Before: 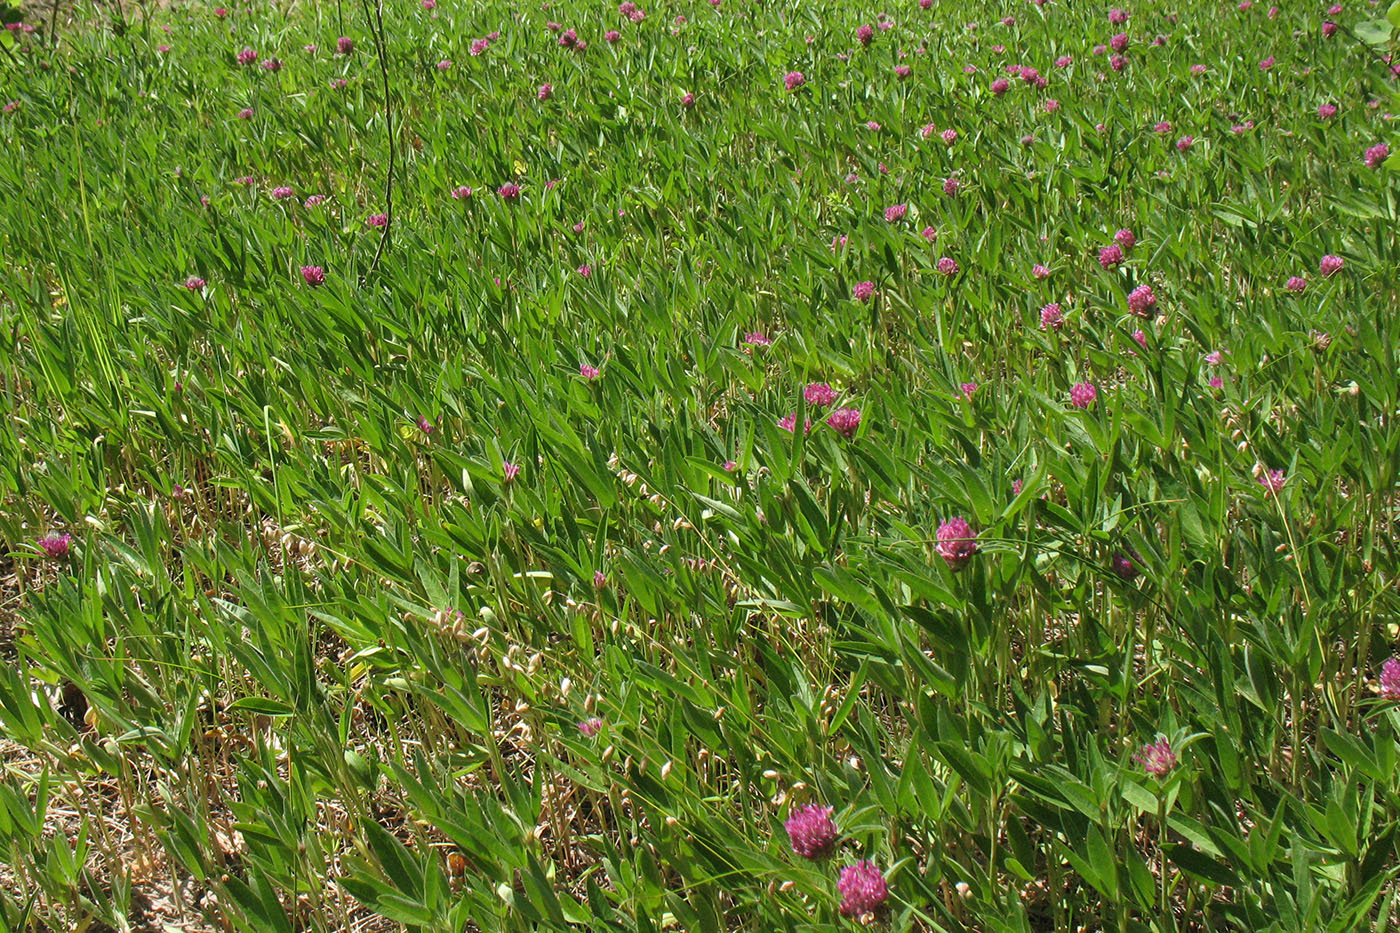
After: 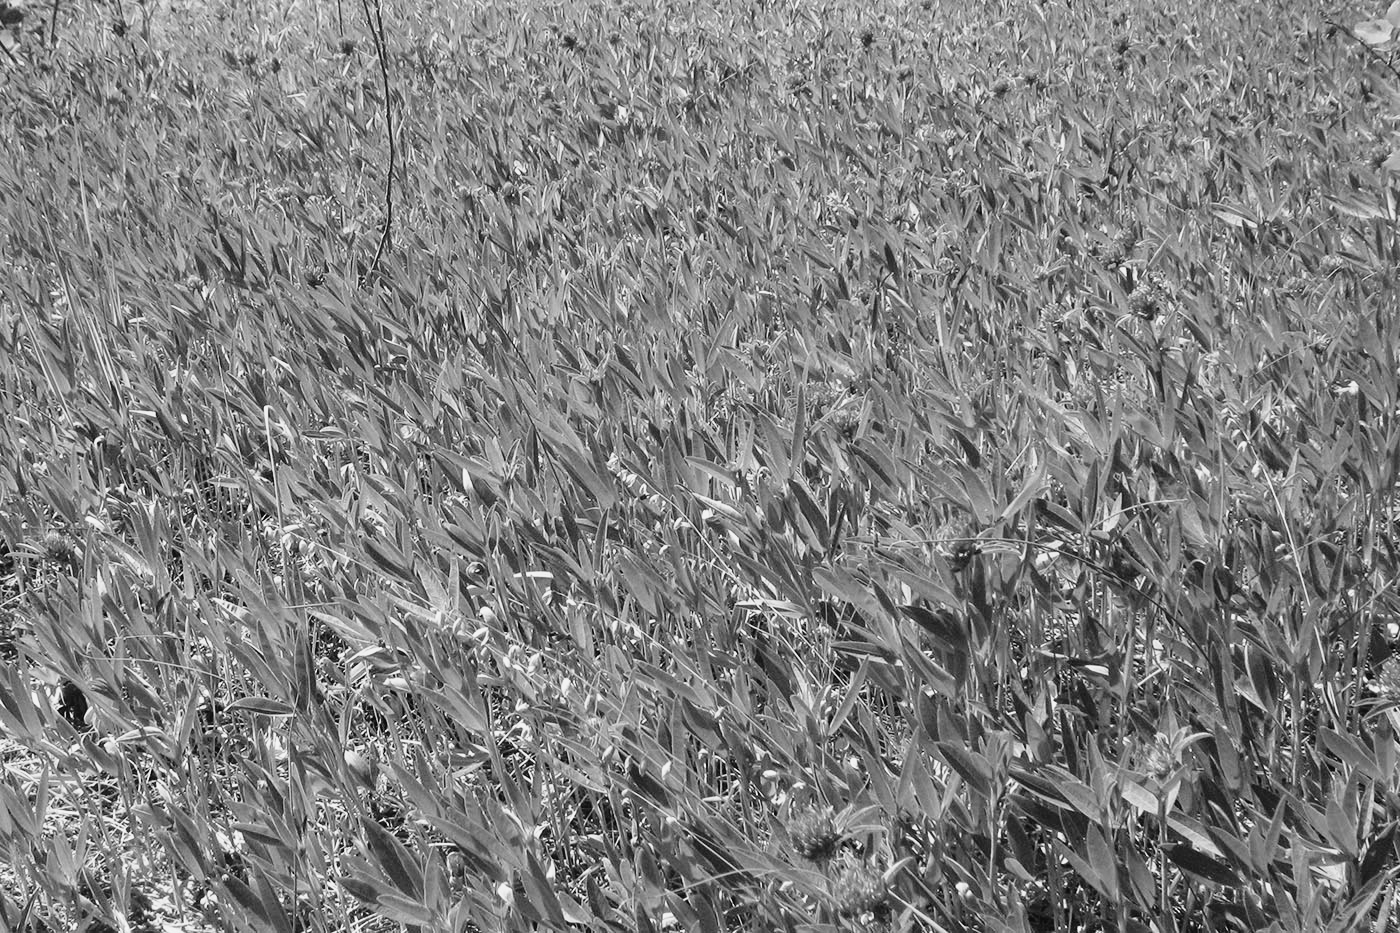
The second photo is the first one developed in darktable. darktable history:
monochrome: on, module defaults
tone curve: curves: ch0 [(0, 0.021) (0.049, 0.044) (0.152, 0.14) (0.328, 0.377) (0.473, 0.543) (0.663, 0.734) (0.84, 0.899) (1, 0.969)]; ch1 [(0, 0) (0.302, 0.331) (0.427, 0.433) (0.472, 0.47) (0.502, 0.503) (0.527, 0.524) (0.564, 0.591) (0.602, 0.632) (0.677, 0.701) (0.859, 0.885) (1, 1)]; ch2 [(0, 0) (0.33, 0.301) (0.447, 0.44) (0.487, 0.496) (0.502, 0.516) (0.535, 0.563) (0.565, 0.6) (0.618, 0.629) (1, 1)], color space Lab, independent channels, preserve colors none
contrast brightness saturation: contrast 0.1, brightness 0.03, saturation 0.09
